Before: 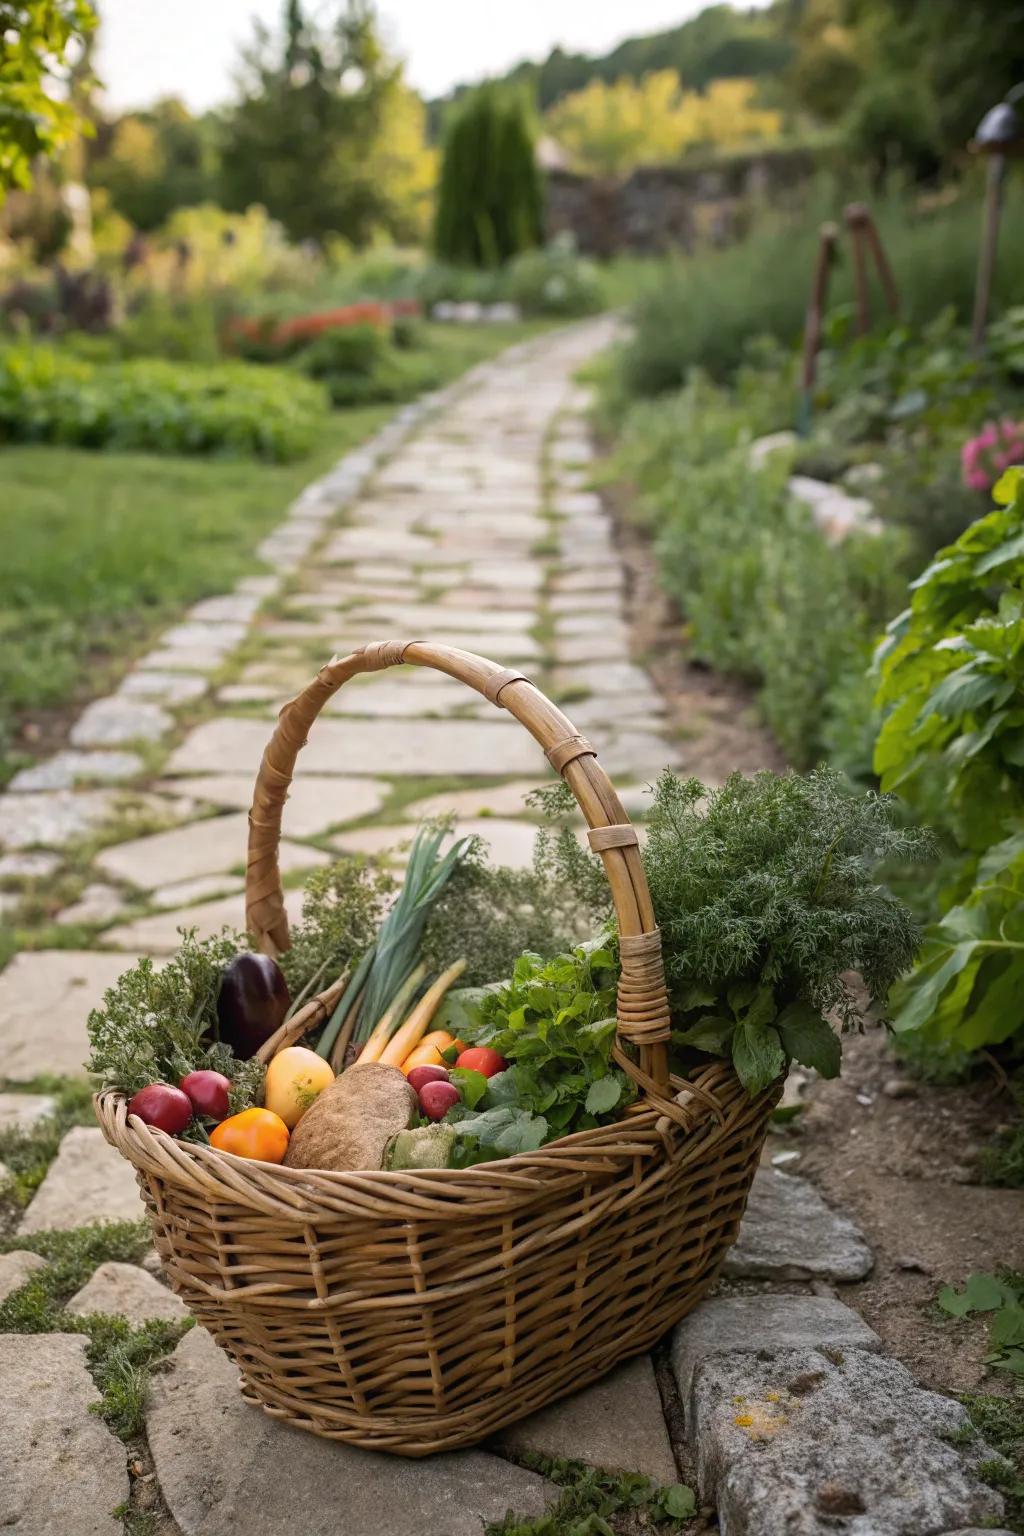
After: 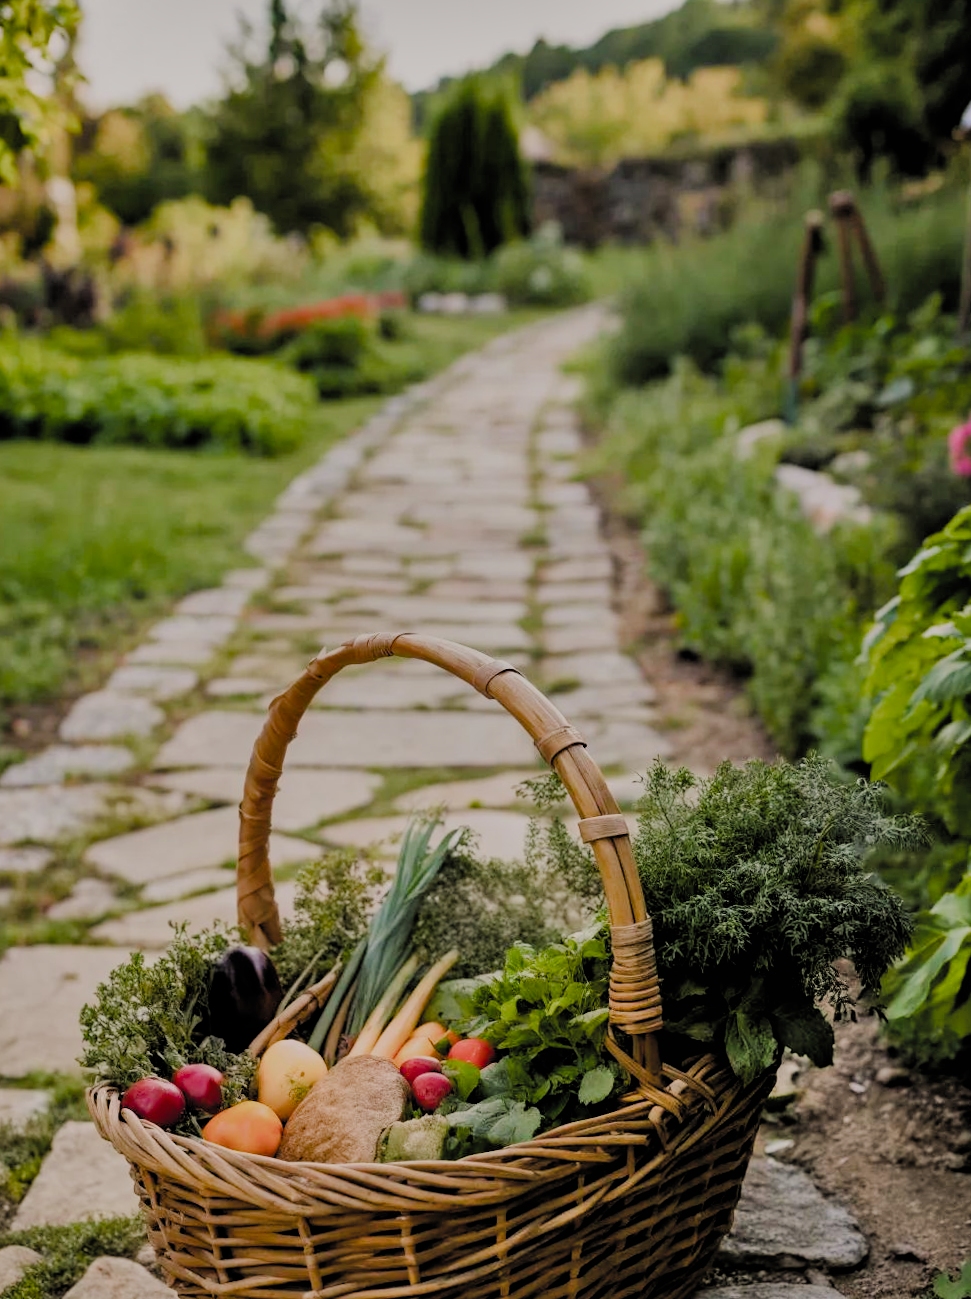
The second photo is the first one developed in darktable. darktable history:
color balance rgb: highlights gain › chroma 1.346%, highlights gain › hue 55.86°, linear chroma grading › global chroma 0.618%, perceptual saturation grading › global saturation 0.123%, perceptual saturation grading › highlights -29.003%, perceptual saturation grading › mid-tones 30.124%, perceptual saturation grading › shadows 59.385%, perceptual brilliance grading › global brilliance 1.923%, perceptual brilliance grading › highlights -3.53%, global vibrance 5.783%
crop and rotate: angle 0.503°, left 0.34%, right 3.517%, bottom 14.313%
filmic rgb: black relative exposure -4.16 EV, white relative exposure 5.16 EV, hardness 2.04, contrast 1.167, color science v4 (2020)
shadows and highlights: white point adjustment -3.52, highlights -63.46, soften with gaussian
